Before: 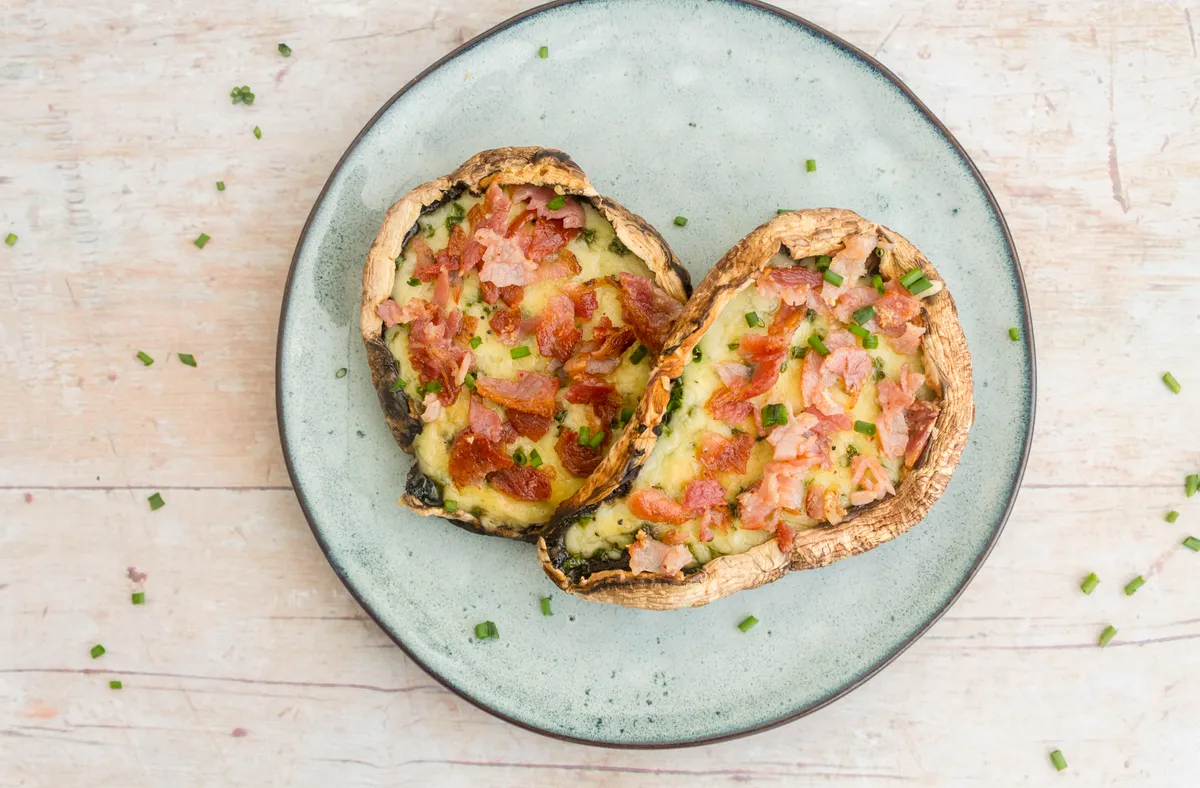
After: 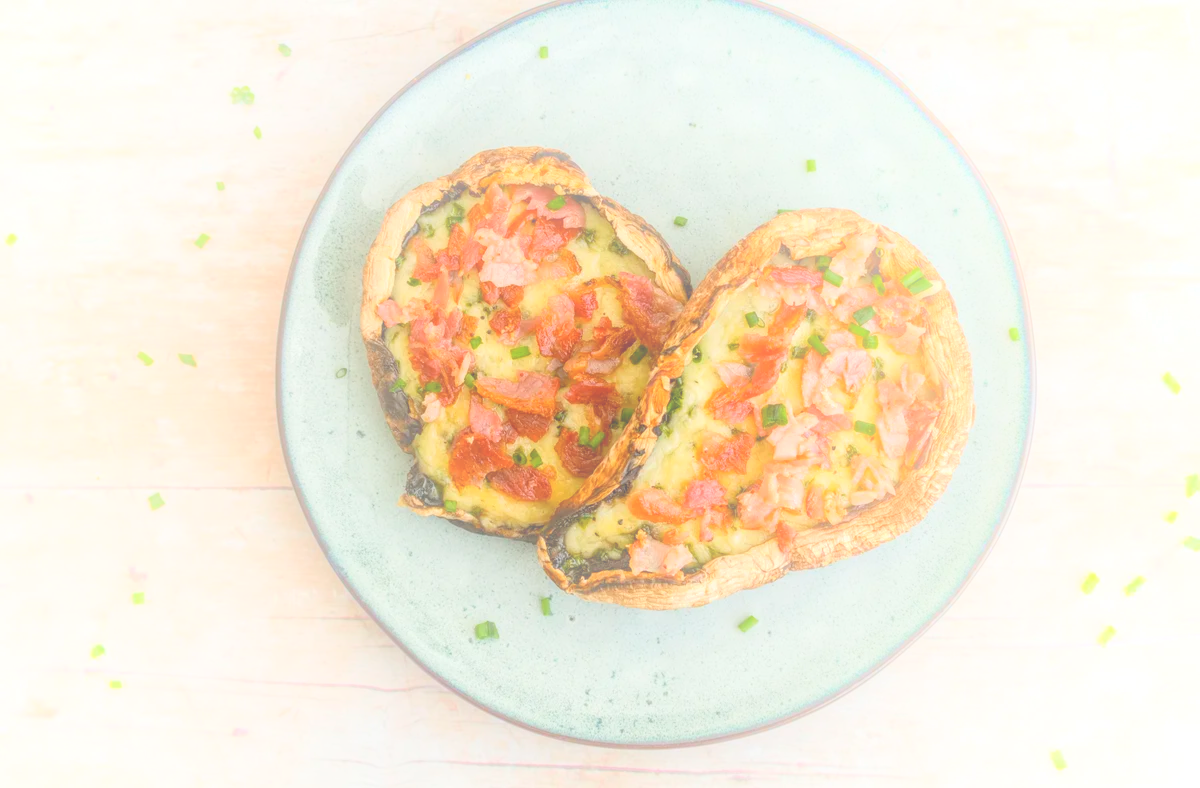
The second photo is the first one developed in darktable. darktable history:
bloom: size 38%, threshold 95%, strength 30%
local contrast: detail 130%
